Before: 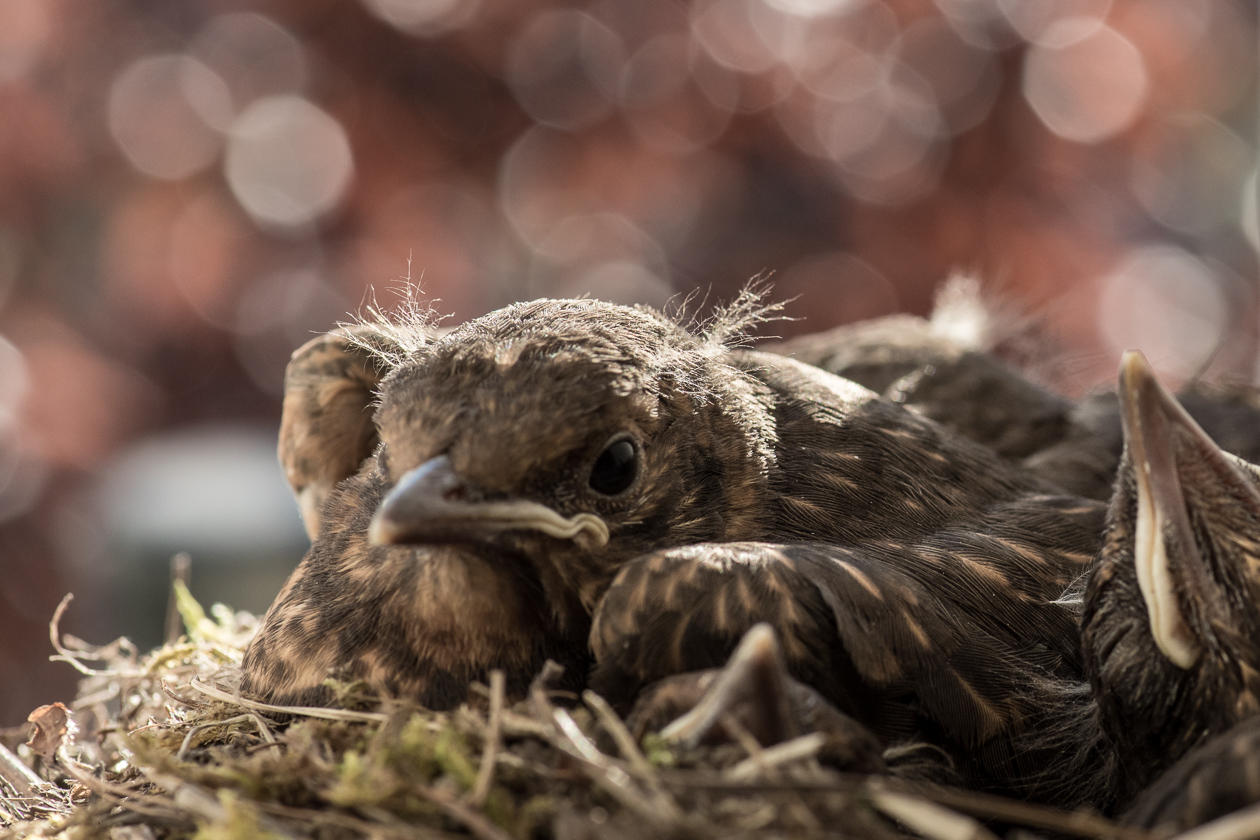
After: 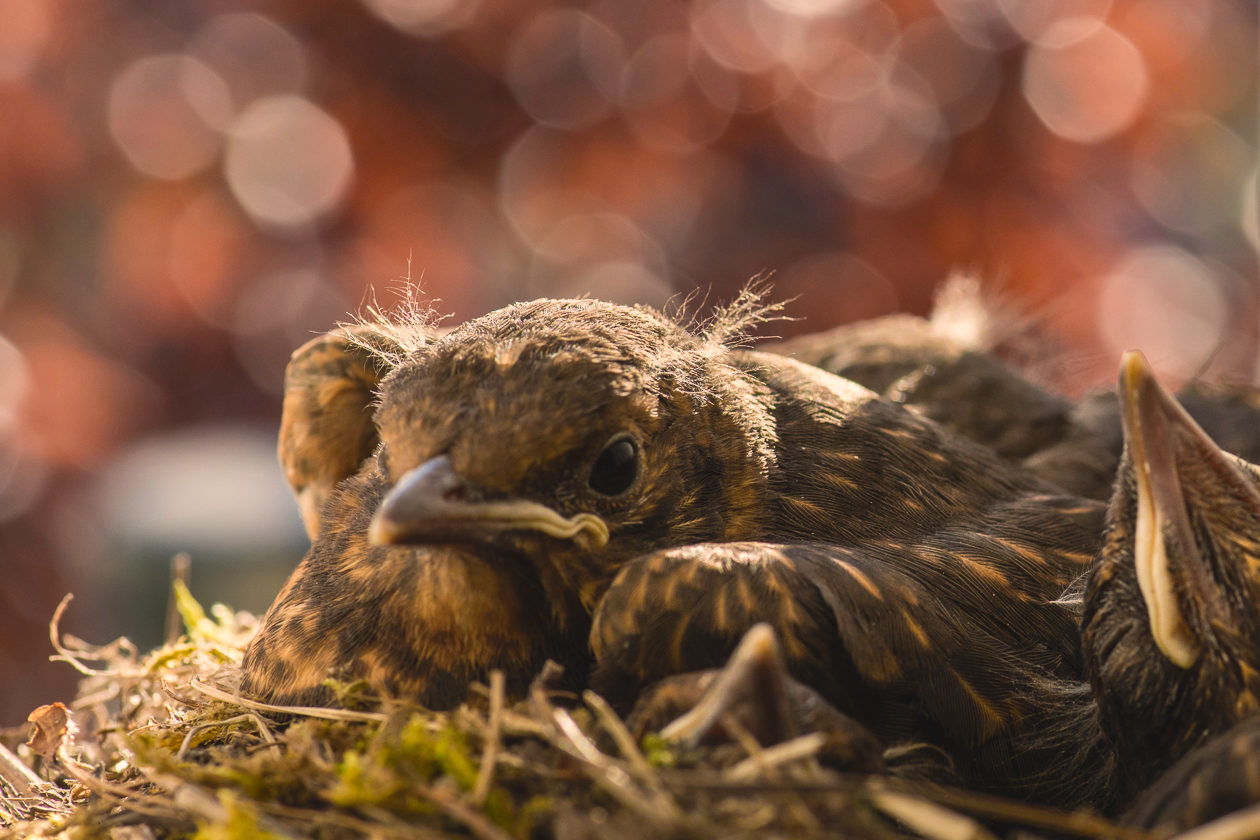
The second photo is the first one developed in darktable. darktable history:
color balance rgb: highlights gain › chroma 3.186%, highlights gain › hue 55.48°, global offset › luminance 0.718%, perceptual saturation grading › global saturation 36.324%, perceptual saturation grading › shadows 34.943%, global vibrance 20%
